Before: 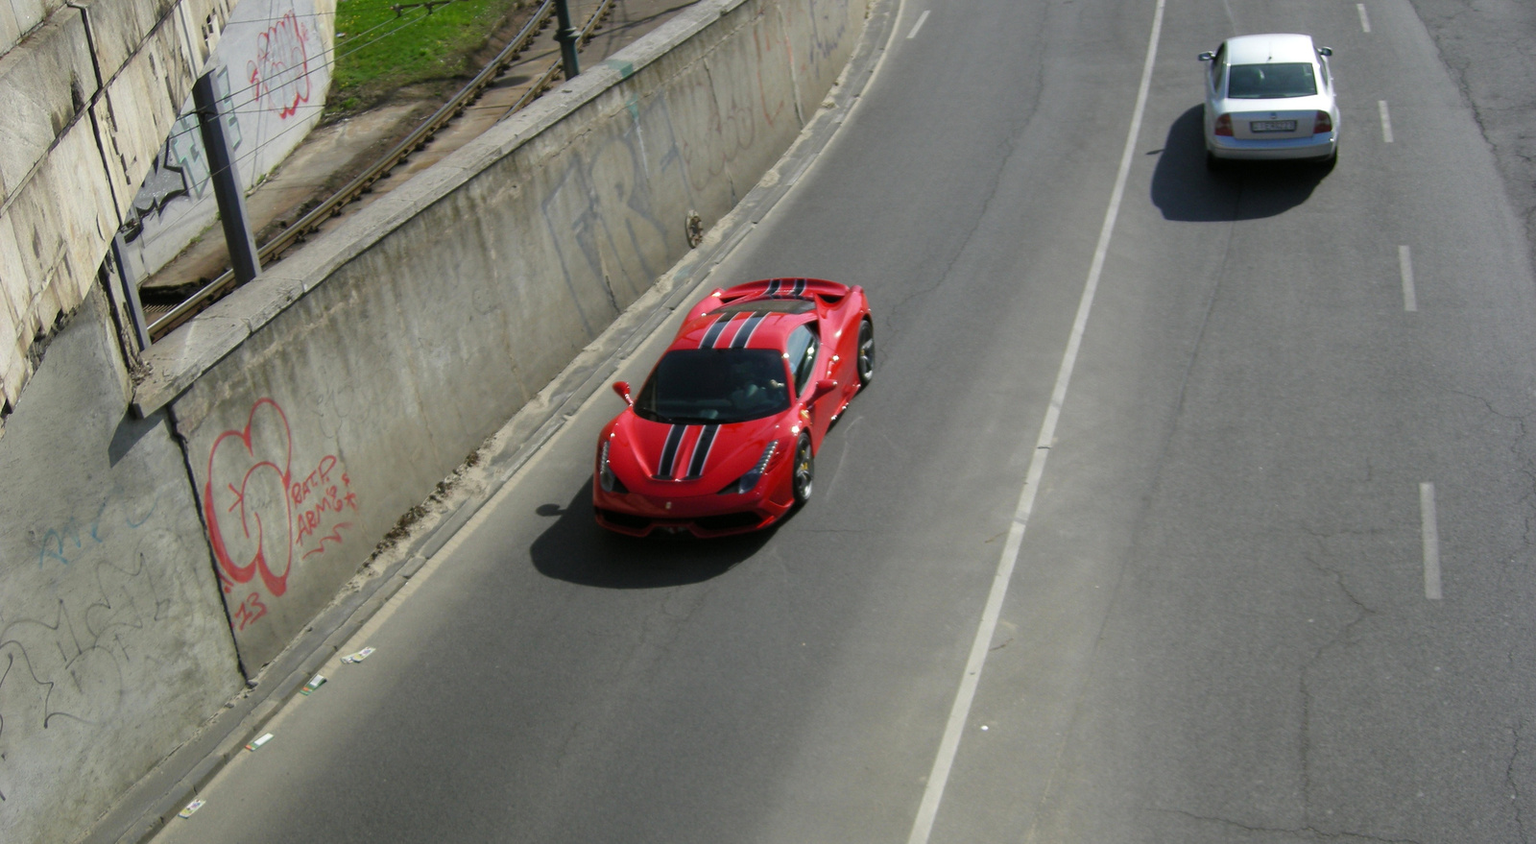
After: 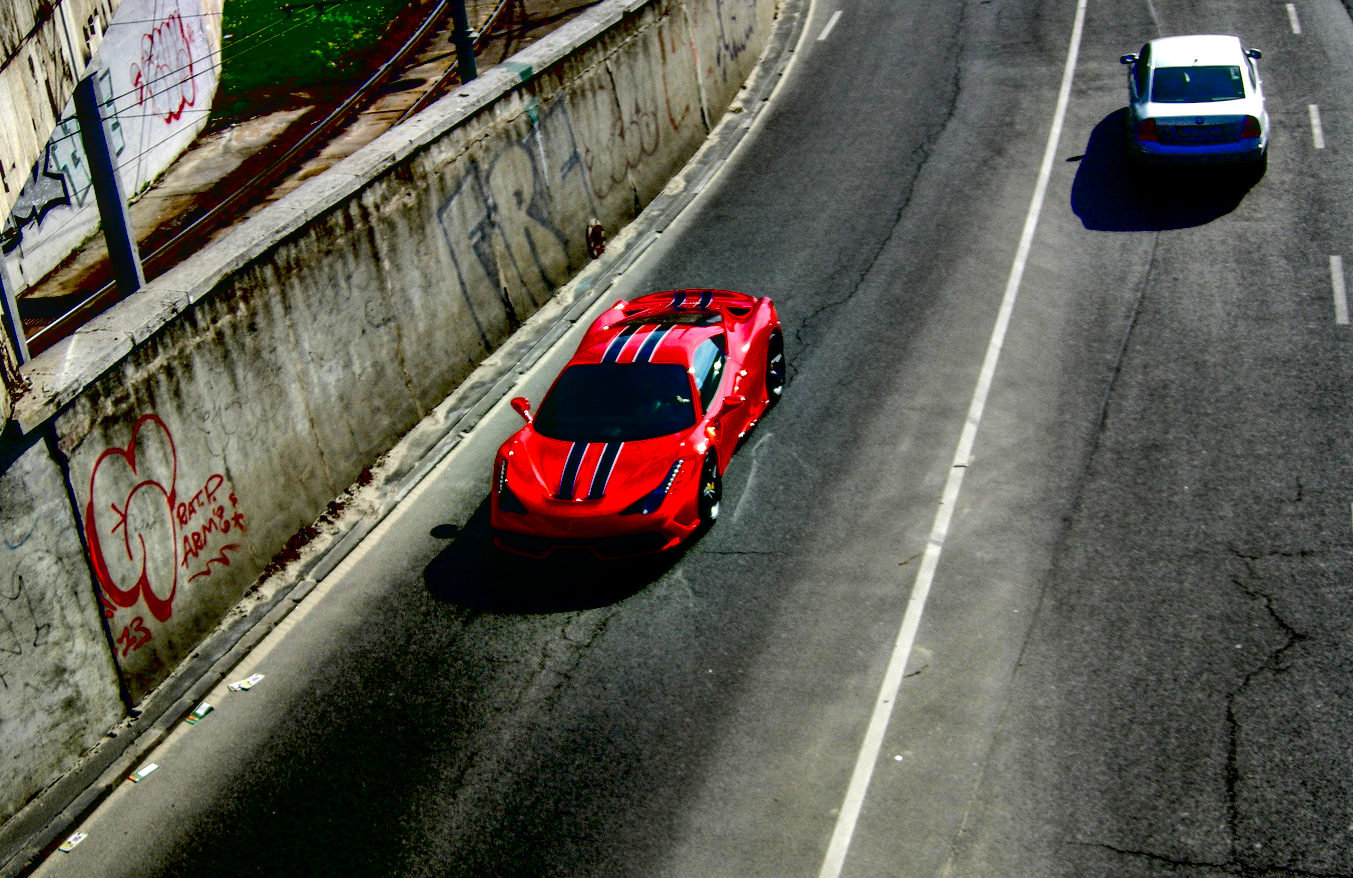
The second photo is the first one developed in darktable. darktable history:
crop: left 7.979%, right 7.41%
contrast equalizer: y [[0.6 ×6], [0.55 ×6], [0 ×6], [0 ×6], [0 ×6]]
exposure: black level correction 0.099, exposure -0.096 EV, compensate exposure bias true, compensate highlight preservation false
local contrast: detail 130%
tone curve: curves: ch0 [(0, 0.019) (0.11, 0.036) (0.259, 0.214) (0.378, 0.365) (0.499, 0.529) (1, 1)], color space Lab, independent channels, preserve colors none
